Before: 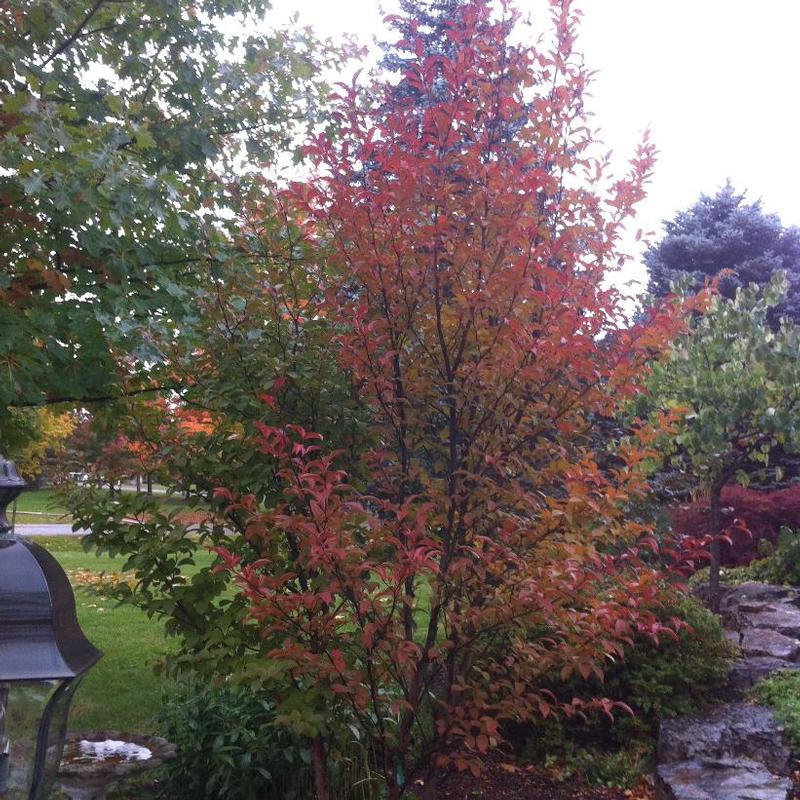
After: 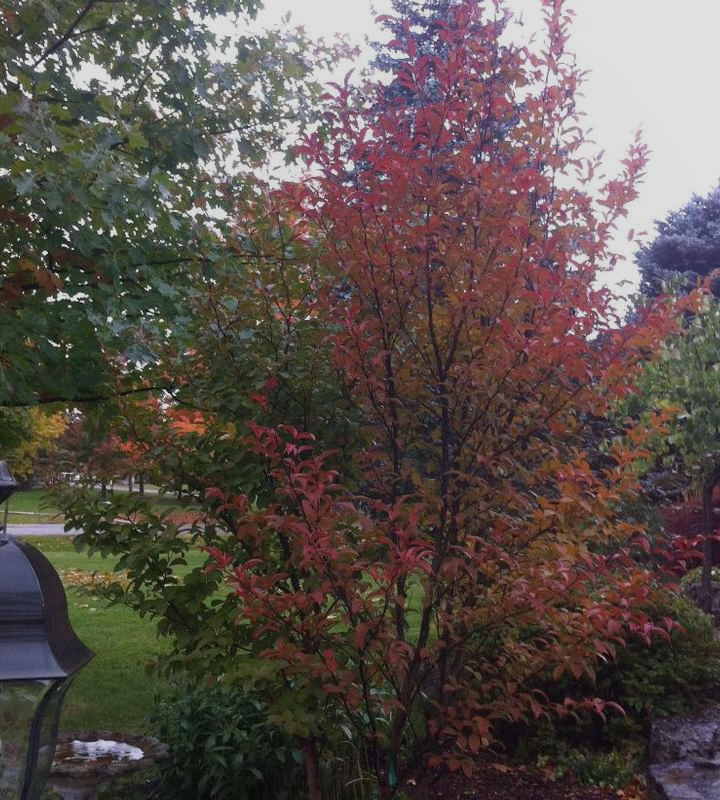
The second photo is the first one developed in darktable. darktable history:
exposure: exposure -0.582 EV, compensate highlight preservation false
crop and rotate: left 1.088%, right 8.807%
shadows and highlights: shadows 0, highlights 40
